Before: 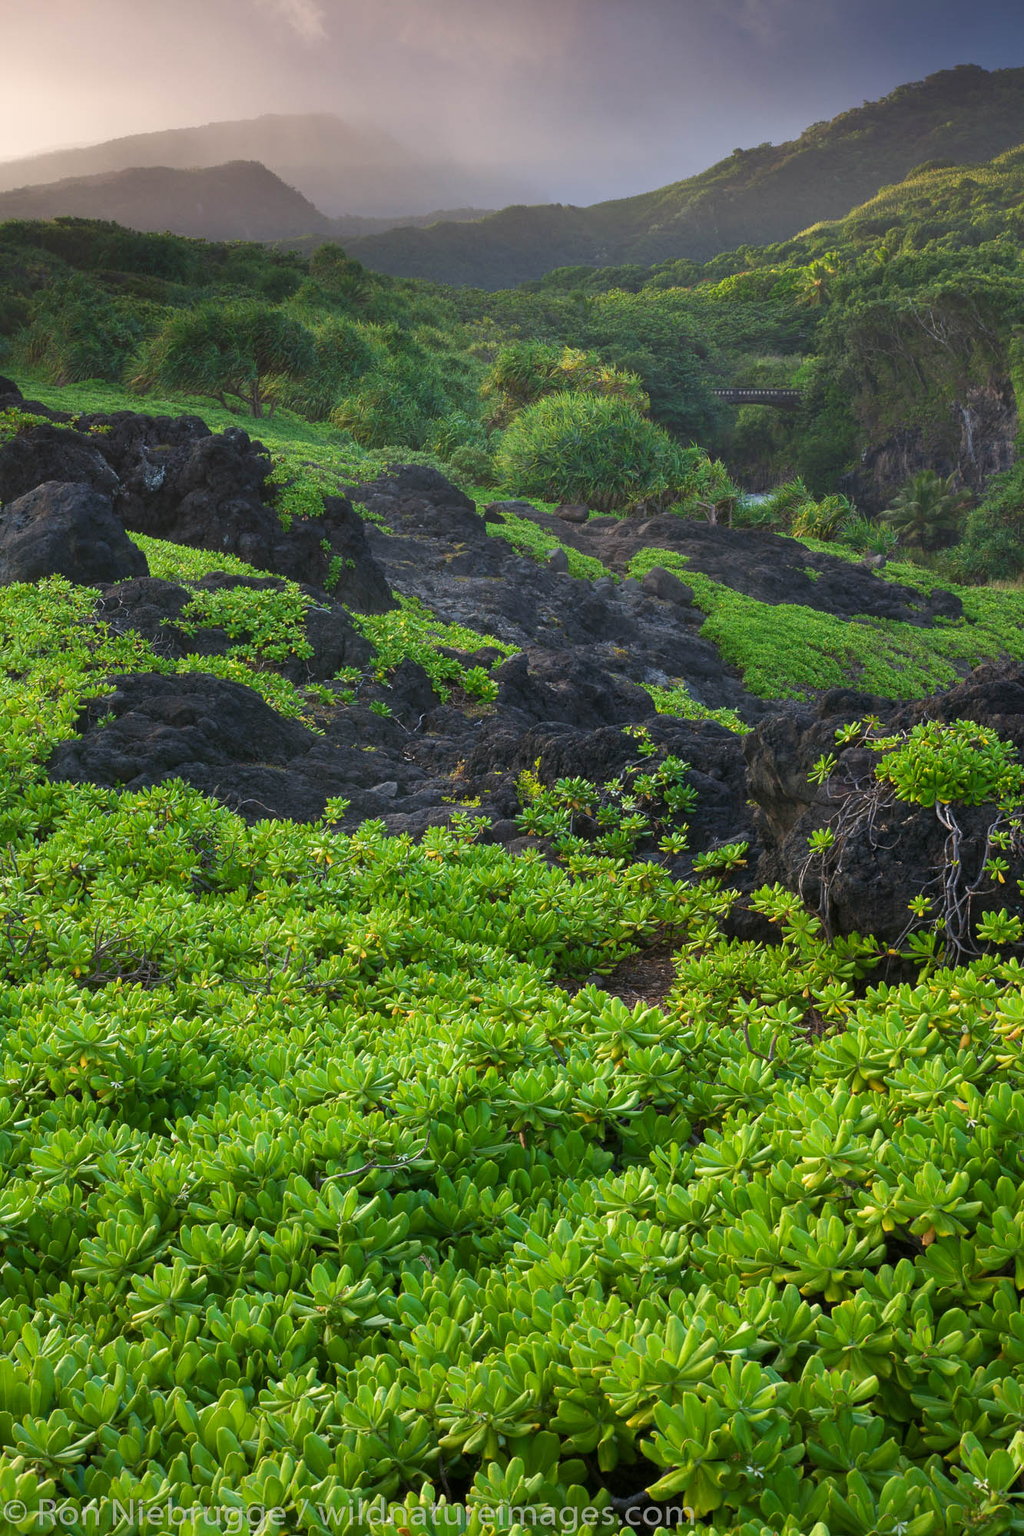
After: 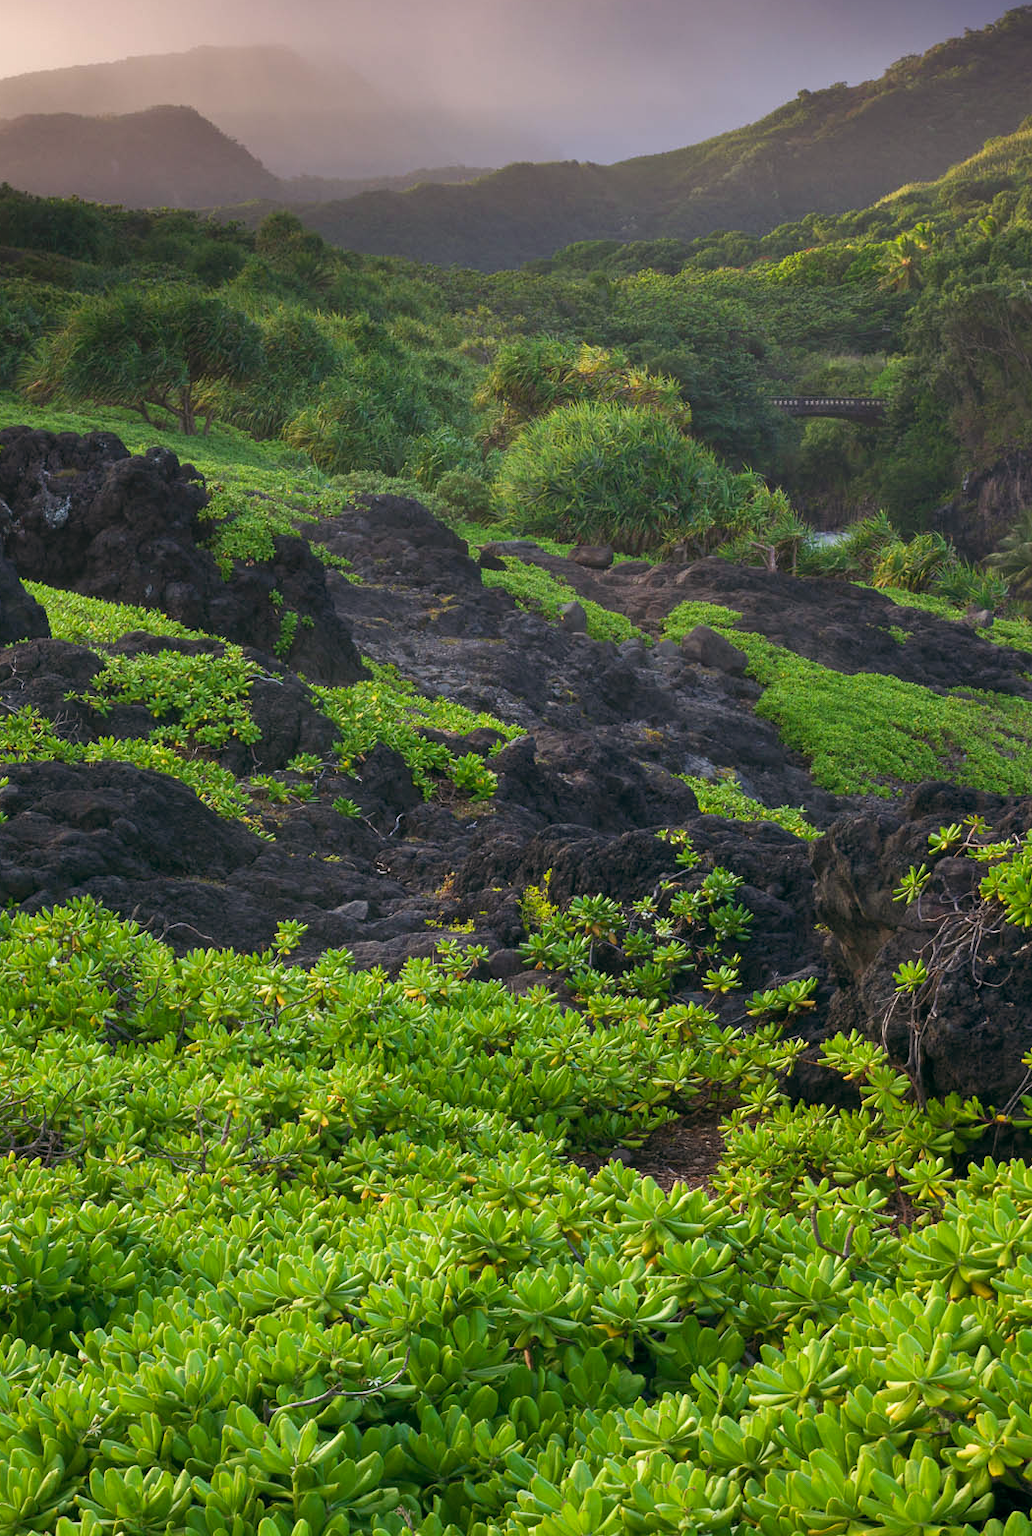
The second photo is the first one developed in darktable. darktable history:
color balance: lift [0.998, 0.998, 1.001, 1.002], gamma [0.995, 1.025, 0.992, 0.975], gain [0.995, 1.02, 0.997, 0.98]
crop and rotate: left 10.77%, top 5.1%, right 10.41%, bottom 16.76%
